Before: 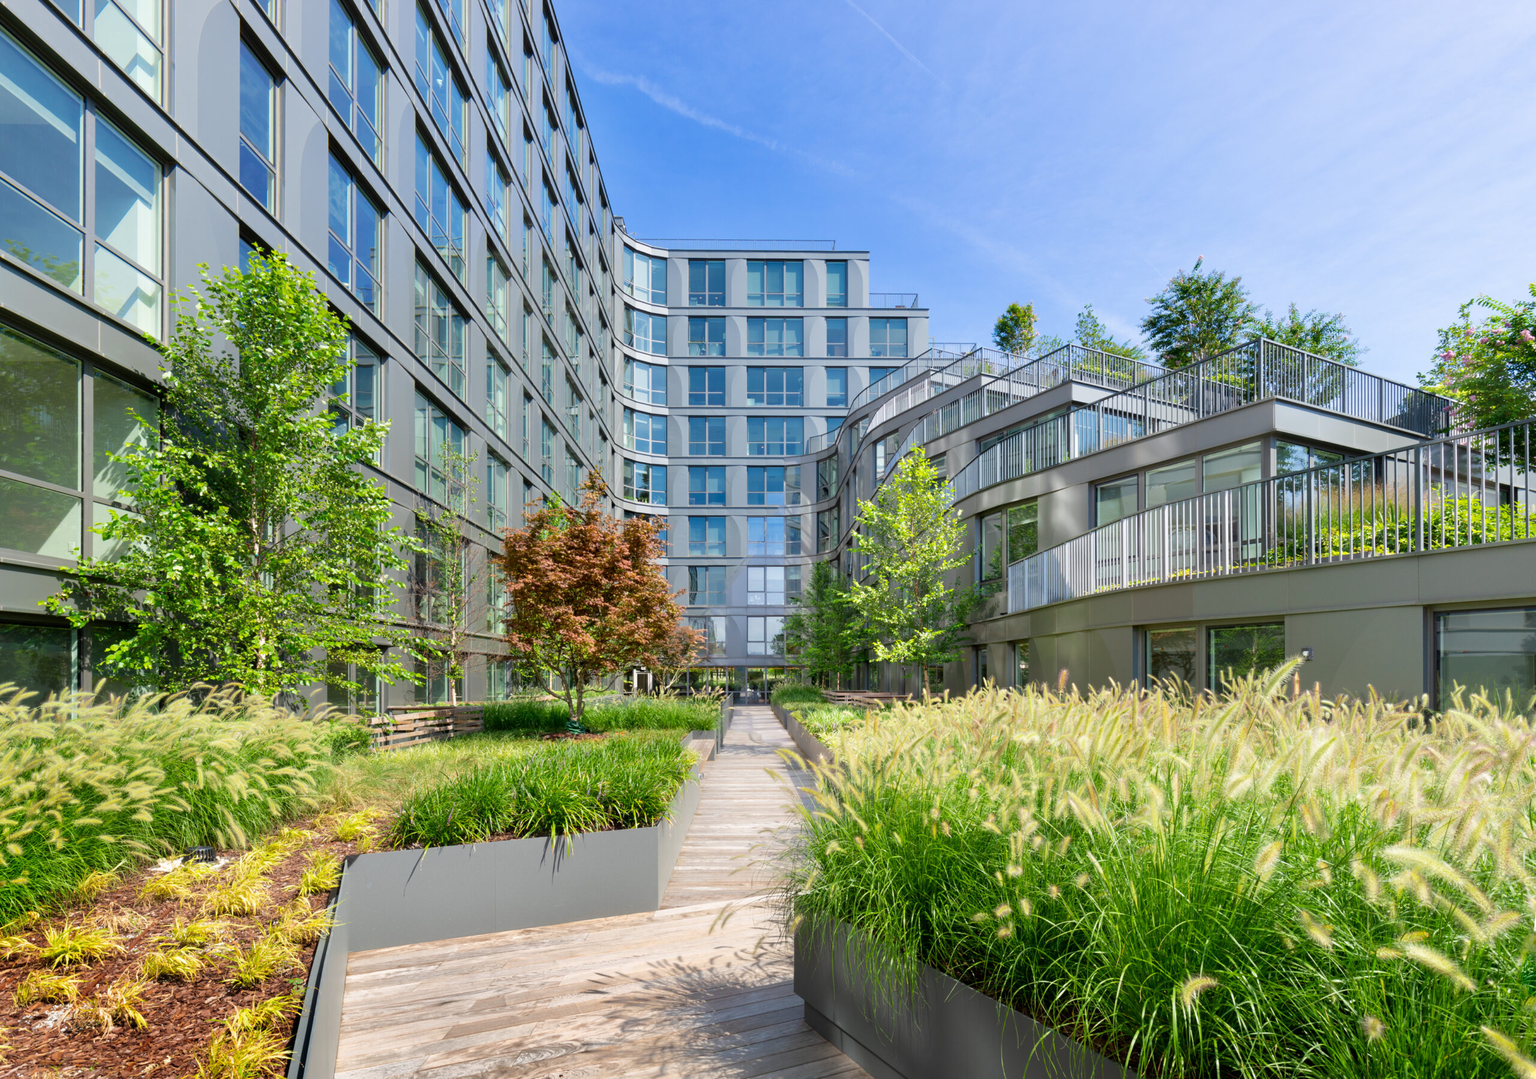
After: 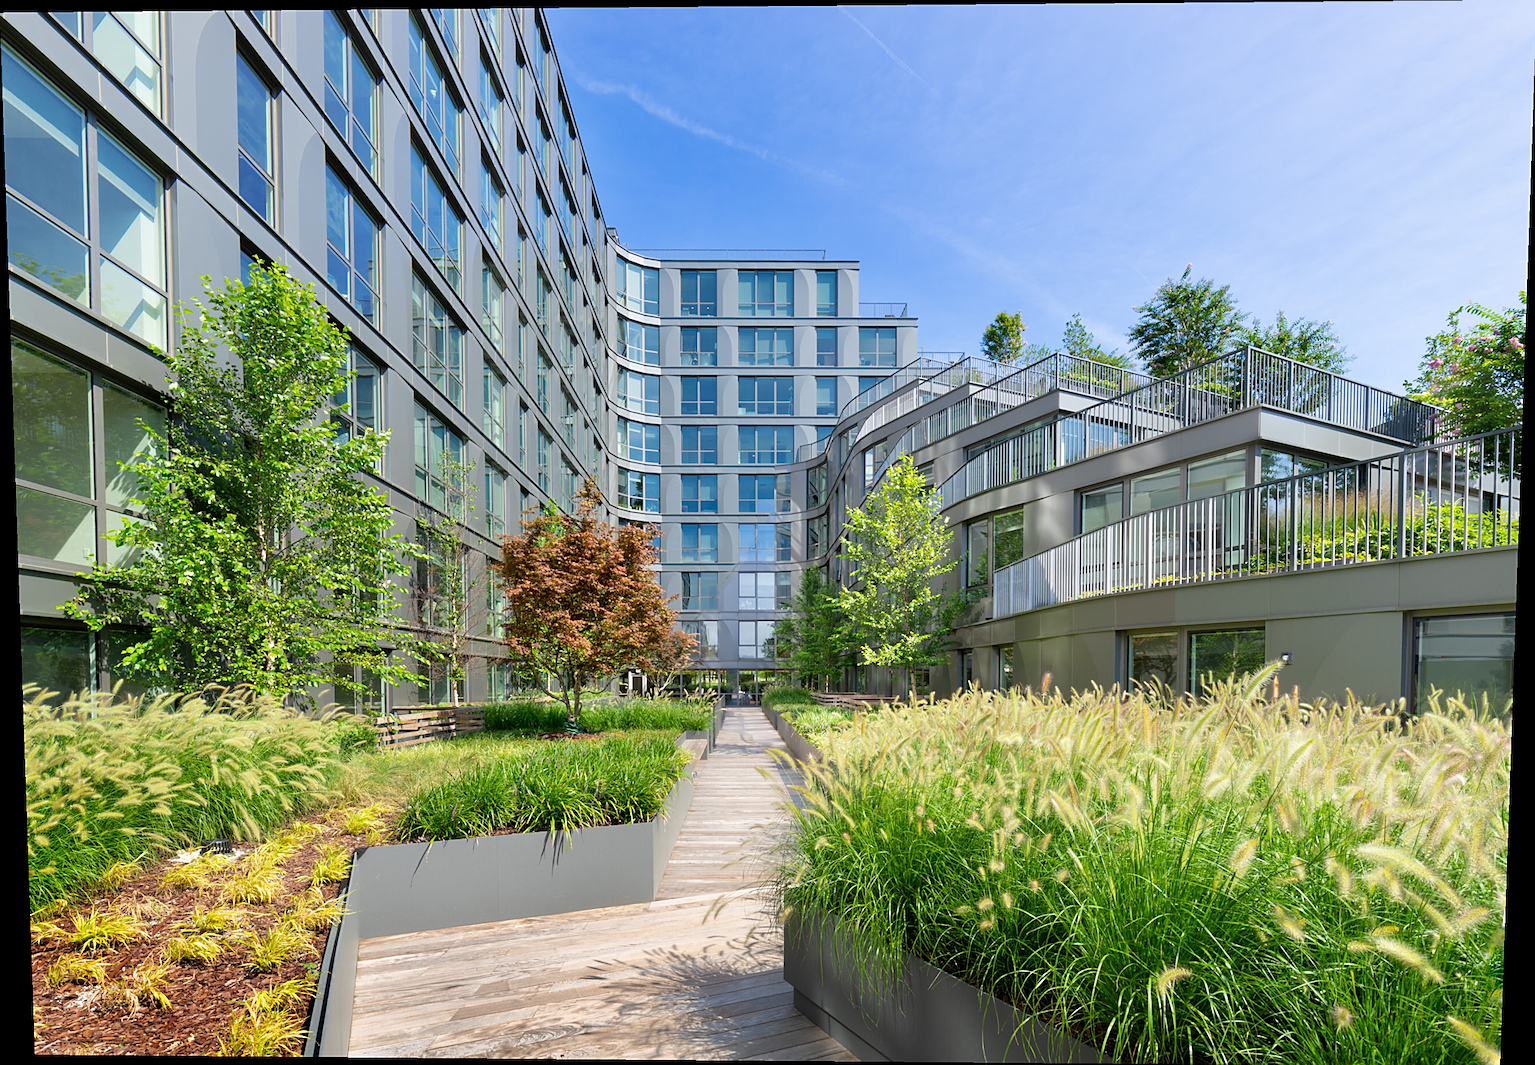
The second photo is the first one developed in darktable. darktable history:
rotate and perspective: lens shift (vertical) 0.048, lens shift (horizontal) -0.024, automatic cropping off
sharpen: on, module defaults
